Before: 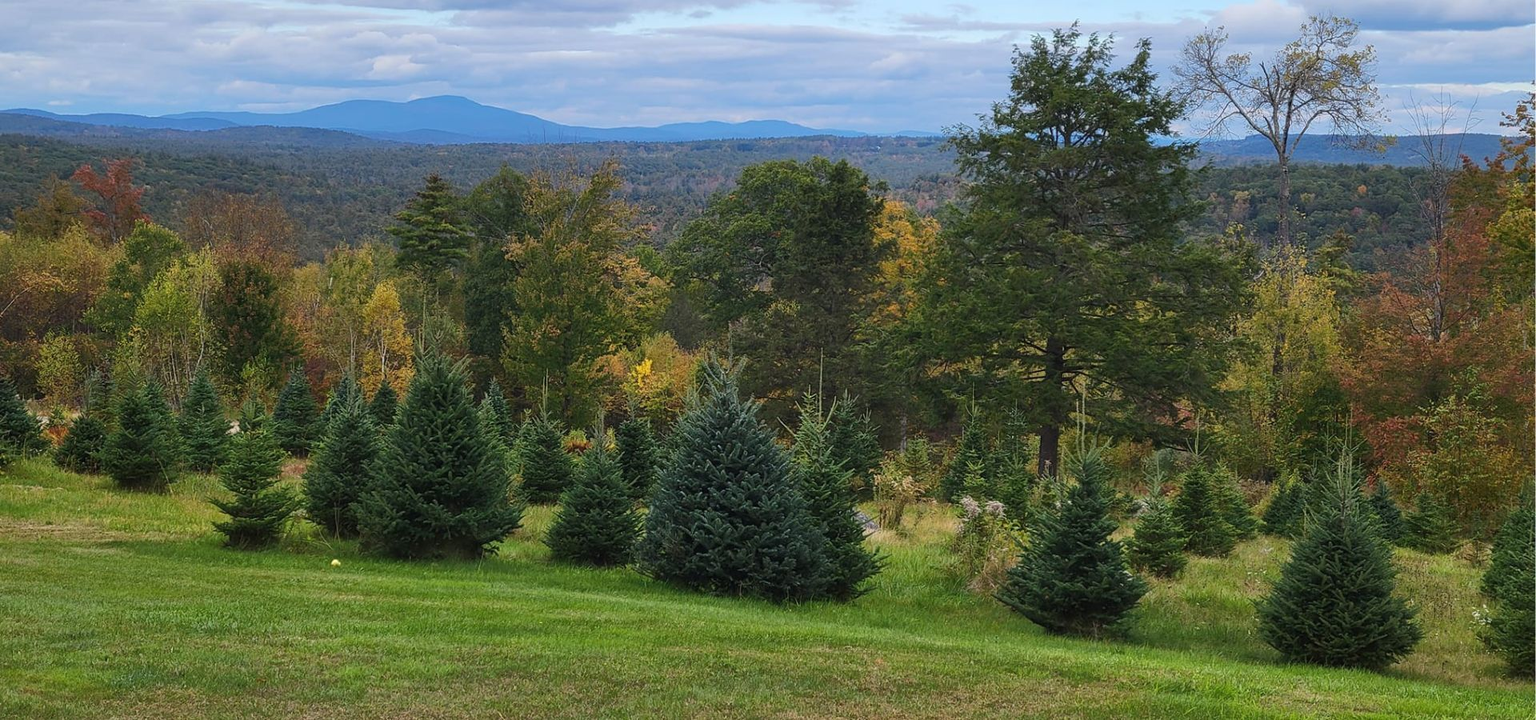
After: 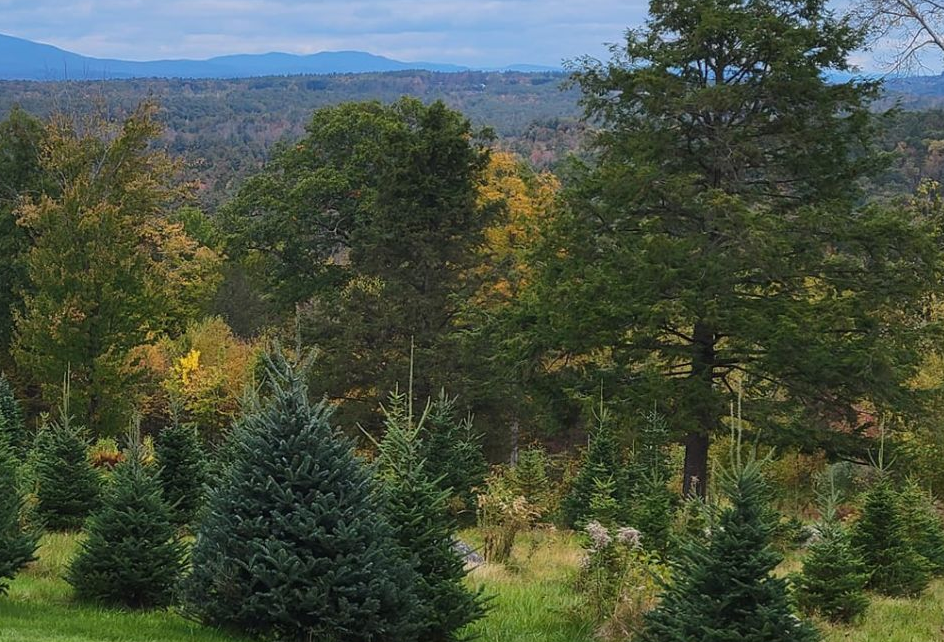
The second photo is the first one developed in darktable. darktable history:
crop: left 32.056%, top 11.004%, right 18.729%, bottom 17.561%
